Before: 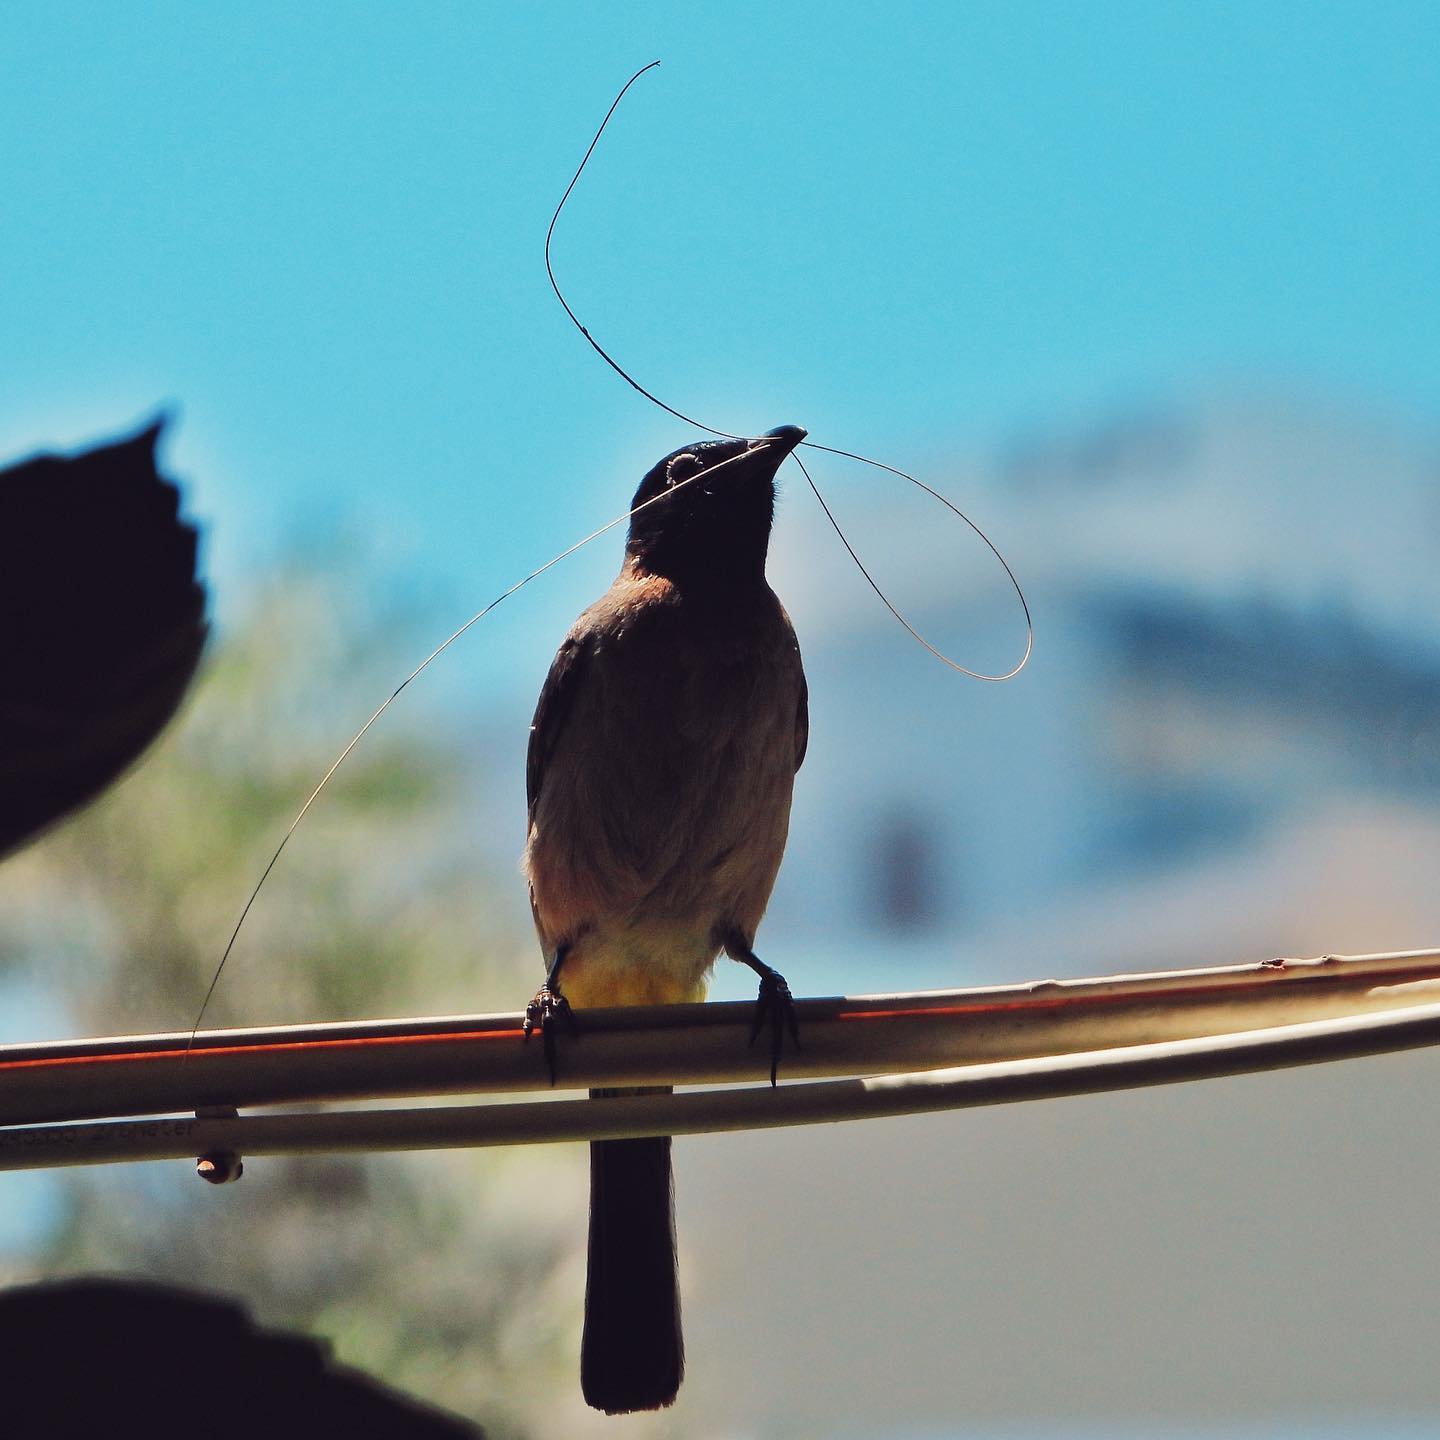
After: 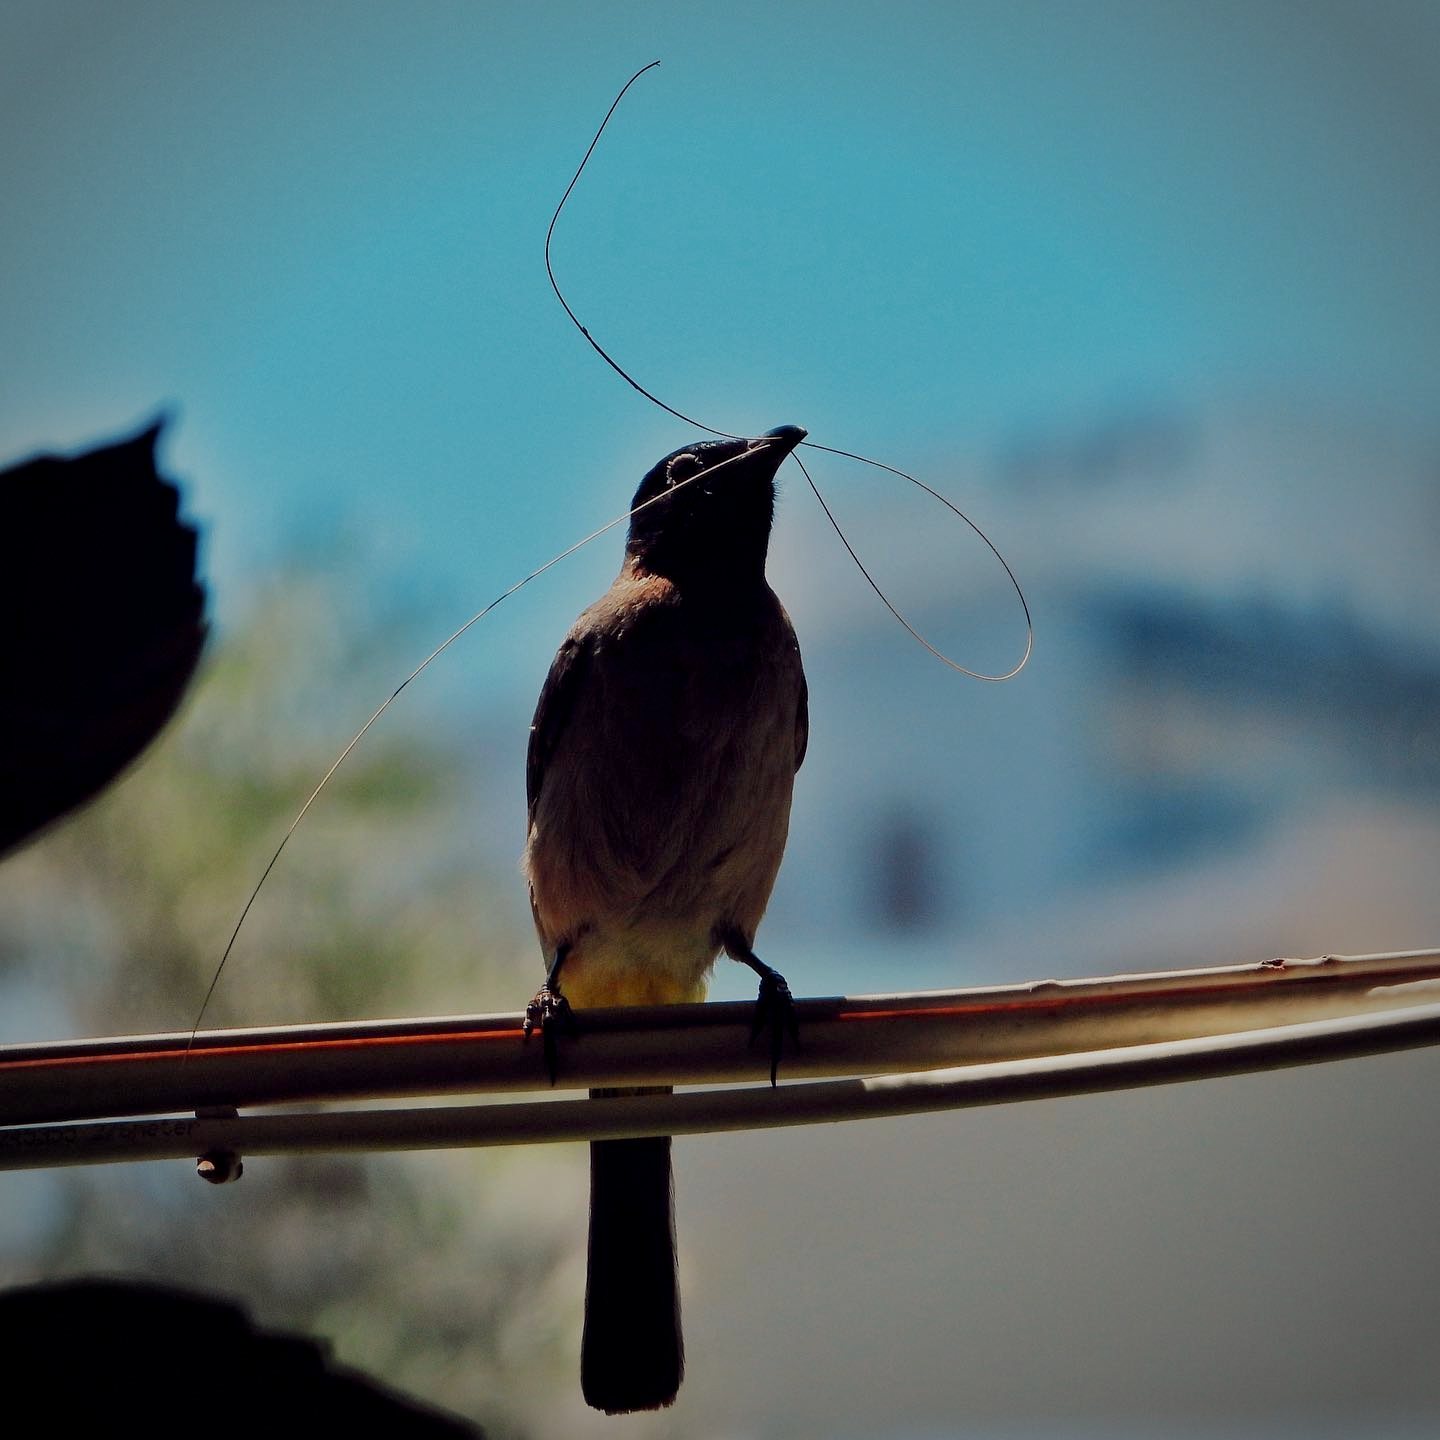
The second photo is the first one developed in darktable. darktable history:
vignetting: automatic ratio true
exposure: black level correction 0.009, exposure -0.637 EV, compensate highlight preservation false
